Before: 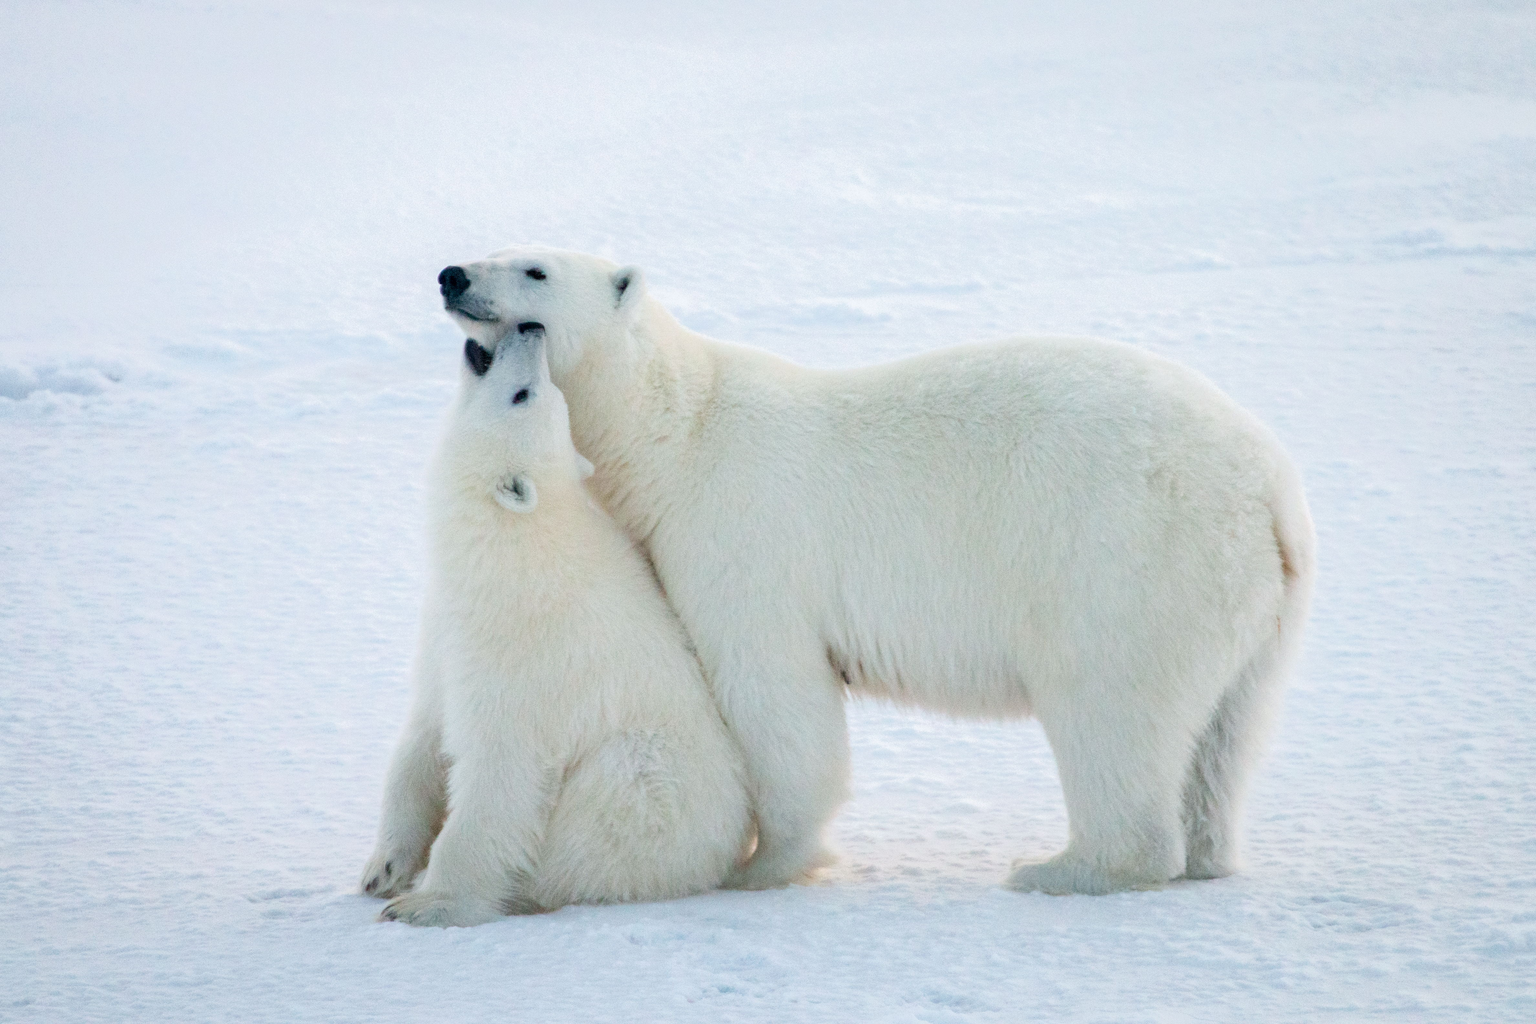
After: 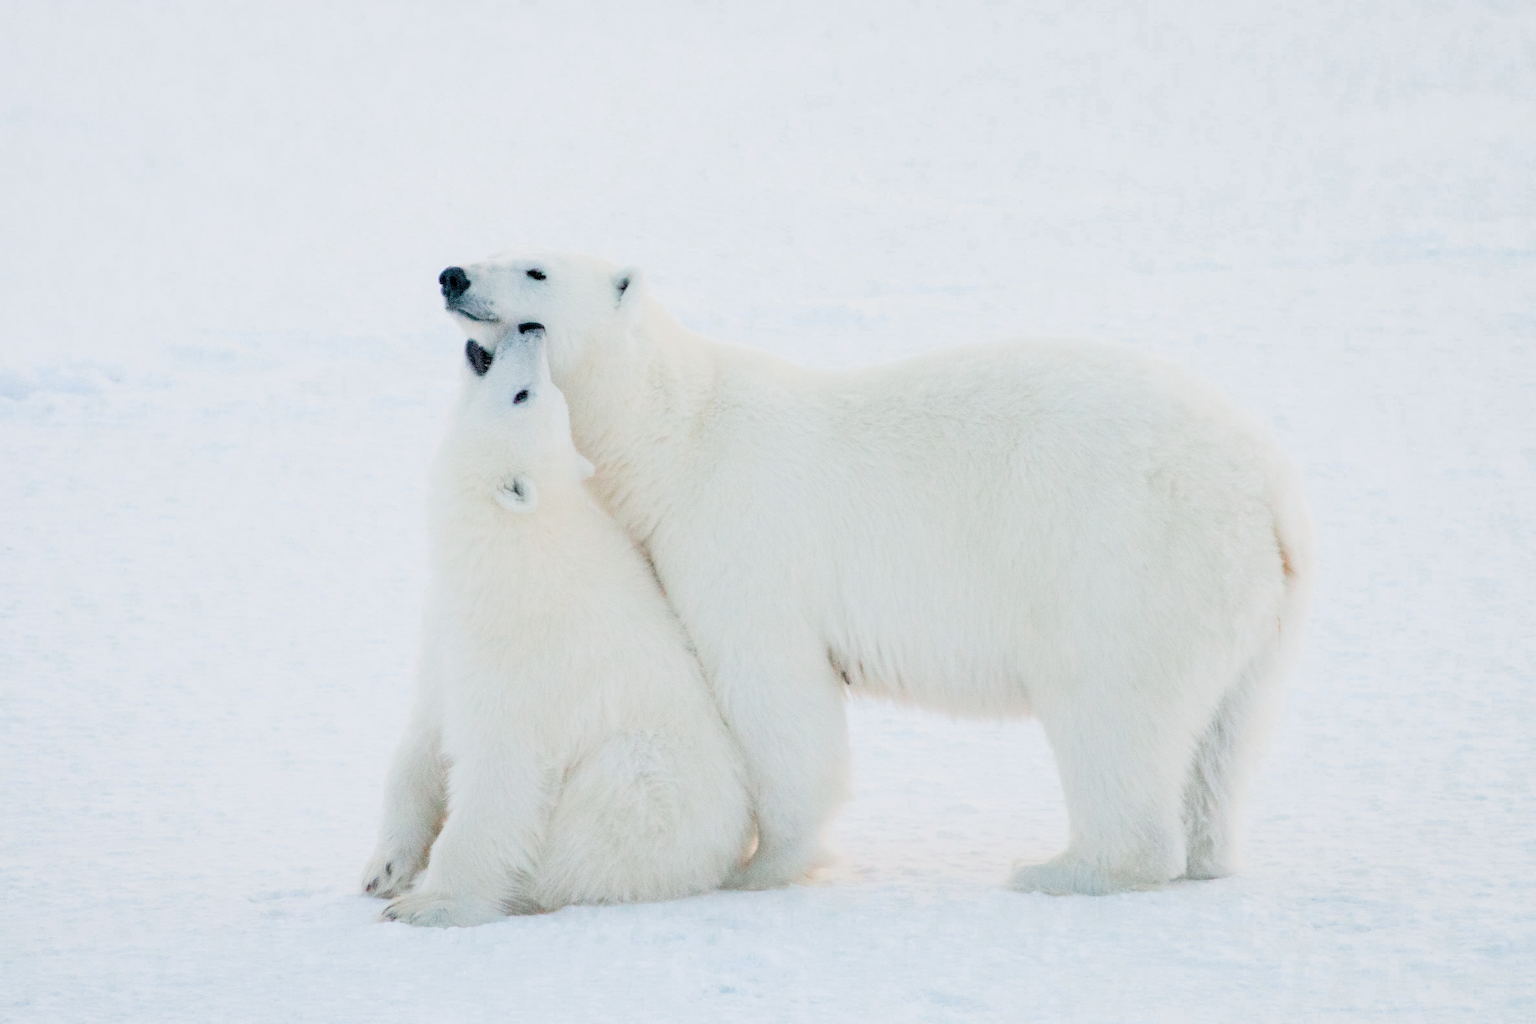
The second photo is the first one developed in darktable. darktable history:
color zones: curves: ch0 [(0, 0.466) (0.128, 0.466) (0.25, 0.5) (0.375, 0.456) (0.5, 0.5) (0.625, 0.5) (0.737, 0.652) (0.875, 0.5)]; ch1 [(0, 0.603) (0.125, 0.618) (0.261, 0.348) (0.372, 0.353) (0.497, 0.363) (0.611, 0.45) (0.731, 0.427) (0.875, 0.518) (0.998, 0.652)]; ch2 [(0, 0.559) (0.125, 0.451) (0.253, 0.564) (0.37, 0.578) (0.5, 0.466) (0.625, 0.471) (0.731, 0.471) (0.88, 0.485)]
filmic rgb: black relative exposure -6.87 EV, white relative exposure 5.86 EV, hardness 2.7
exposure: black level correction 0, exposure 1.189 EV, compensate exposure bias true, compensate highlight preservation false
